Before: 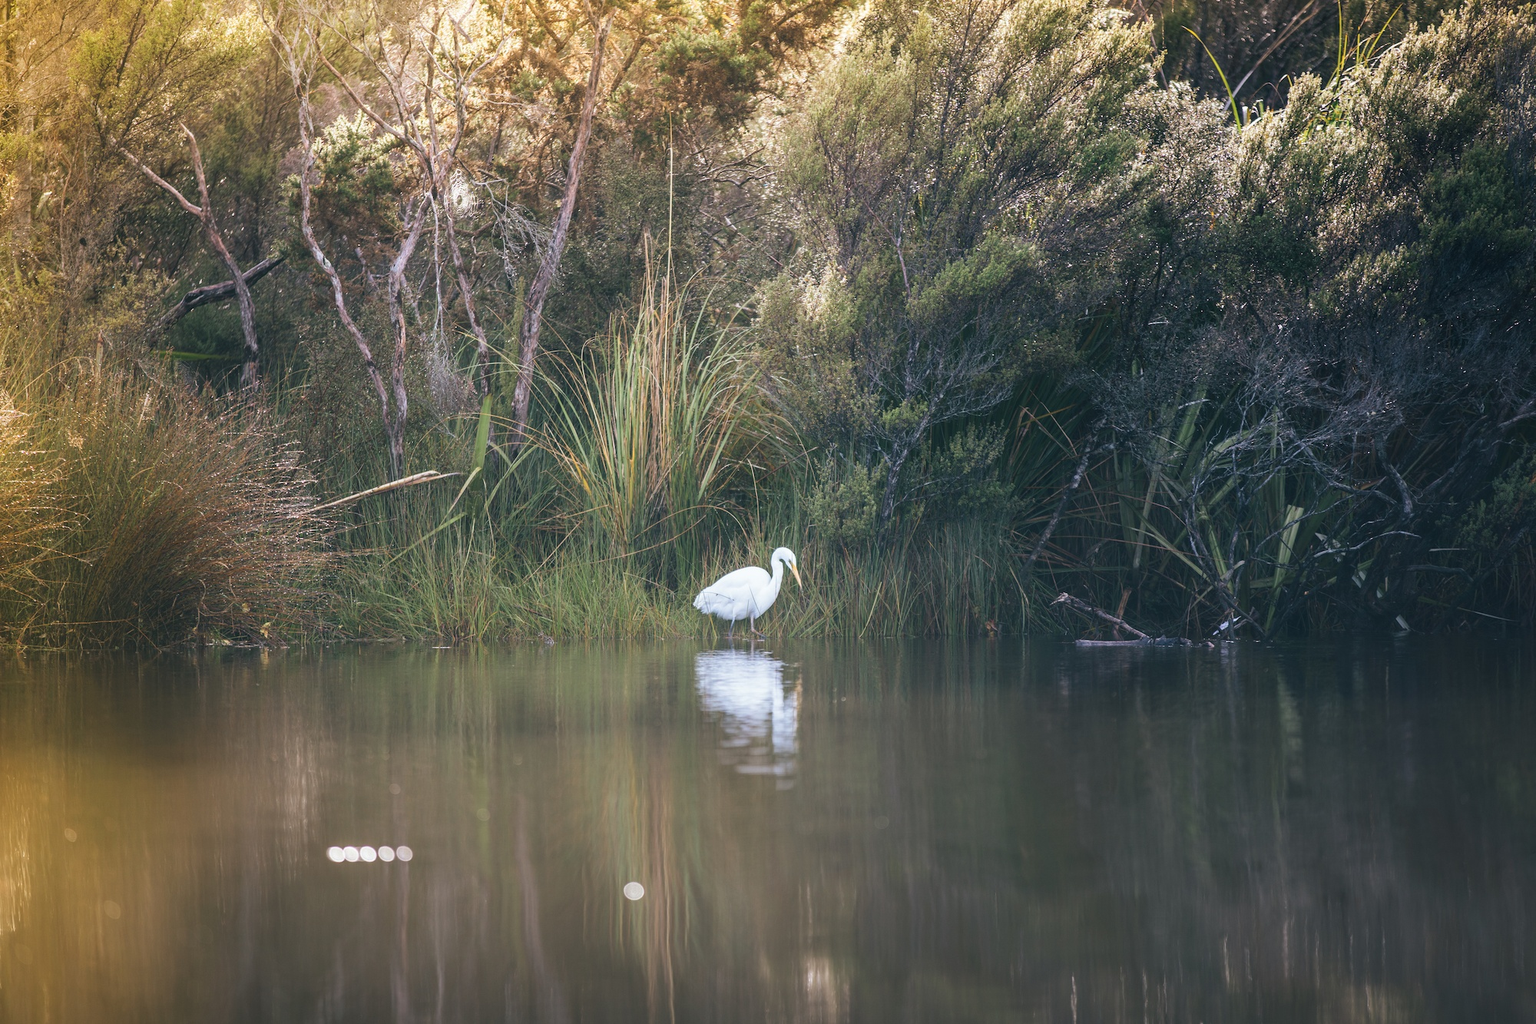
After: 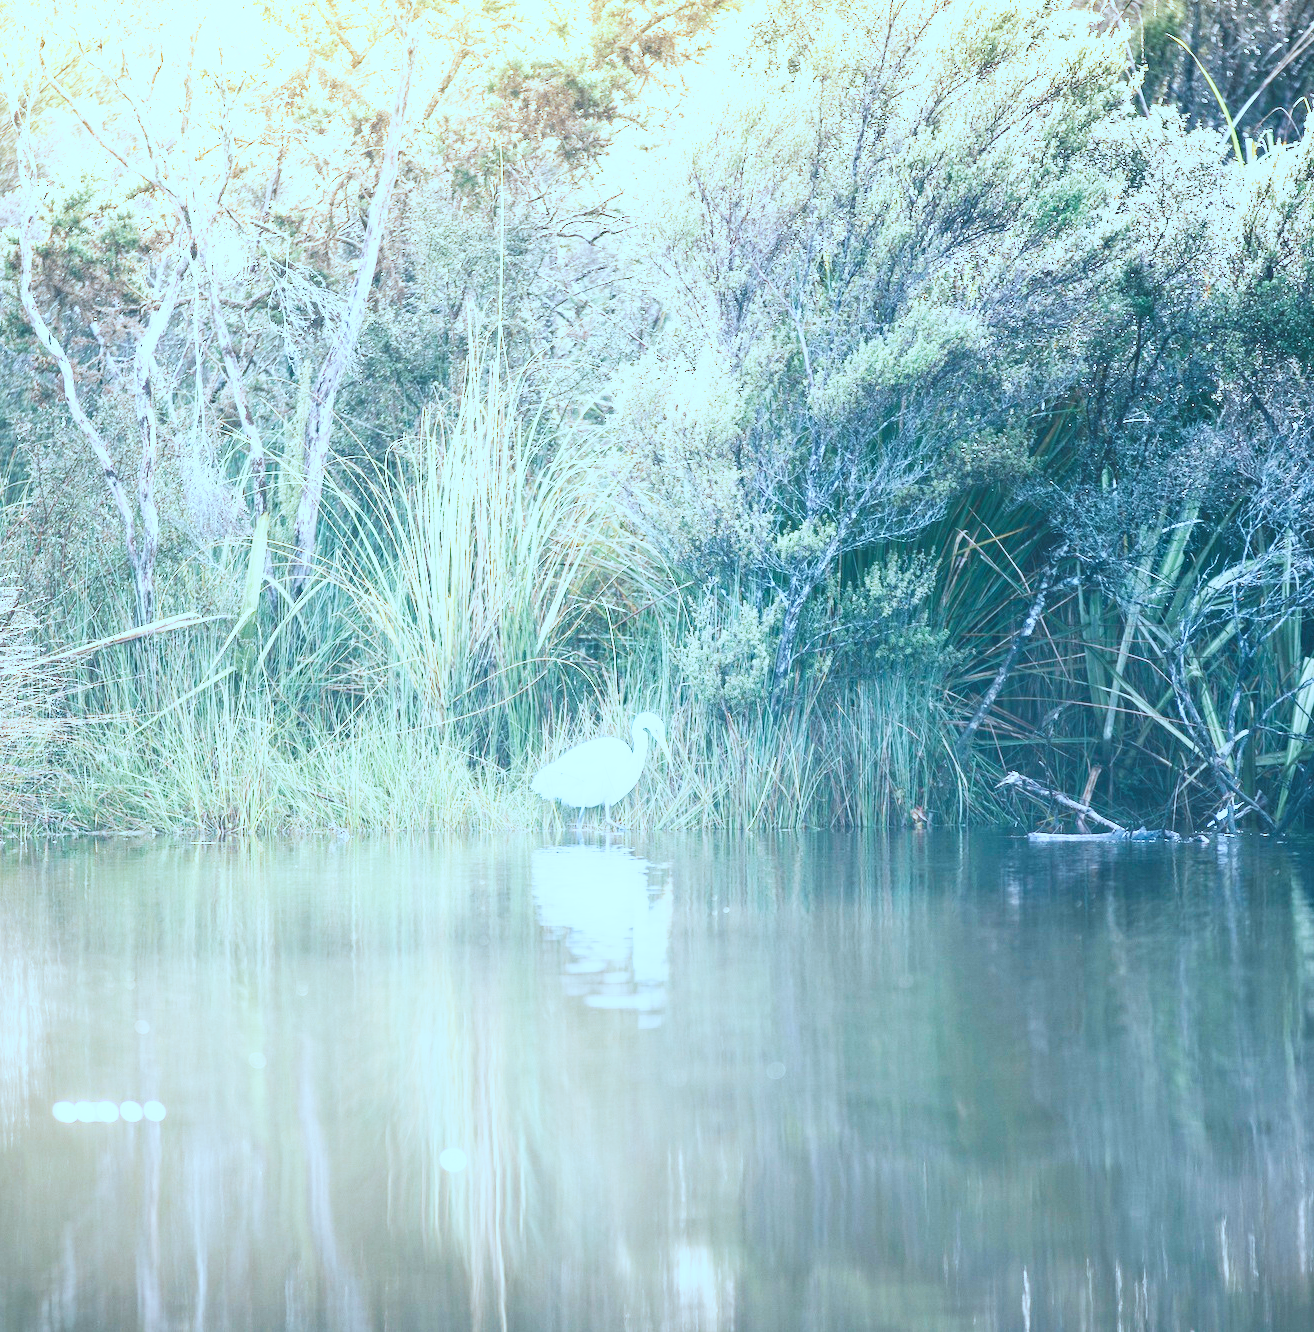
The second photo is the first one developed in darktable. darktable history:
haze removal: compatibility mode true, adaptive false
exposure: black level correction 0, exposure 1.2 EV, compensate exposure bias true, compensate highlight preservation false
local contrast: highlights 70%, shadows 64%, detail 82%, midtone range 0.332
crop and rotate: left 18.613%, right 15.646%
contrast brightness saturation: contrast 0.058, brightness -0.008, saturation -0.239
base curve: curves: ch0 [(0, 0) (0.007, 0.004) (0.027, 0.03) (0.046, 0.07) (0.207, 0.54) (0.442, 0.872) (0.673, 0.972) (1, 1)], preserve colors none
color correction: highlights a* -10.63, highlights b* -19.39
